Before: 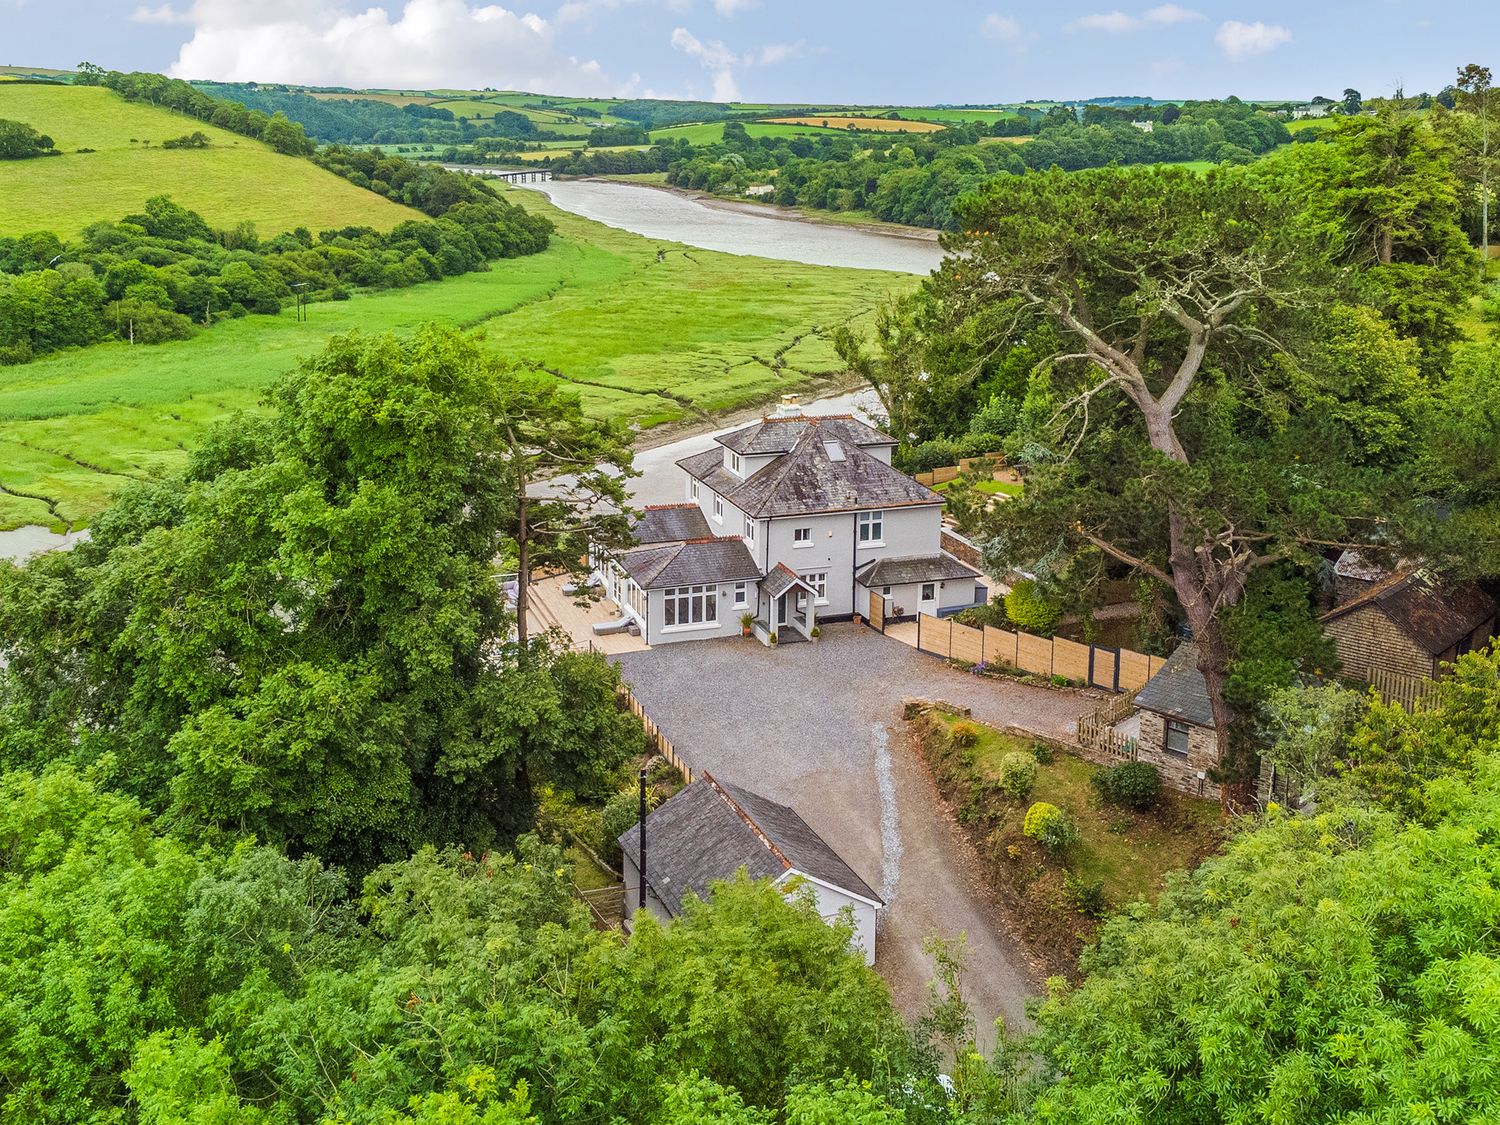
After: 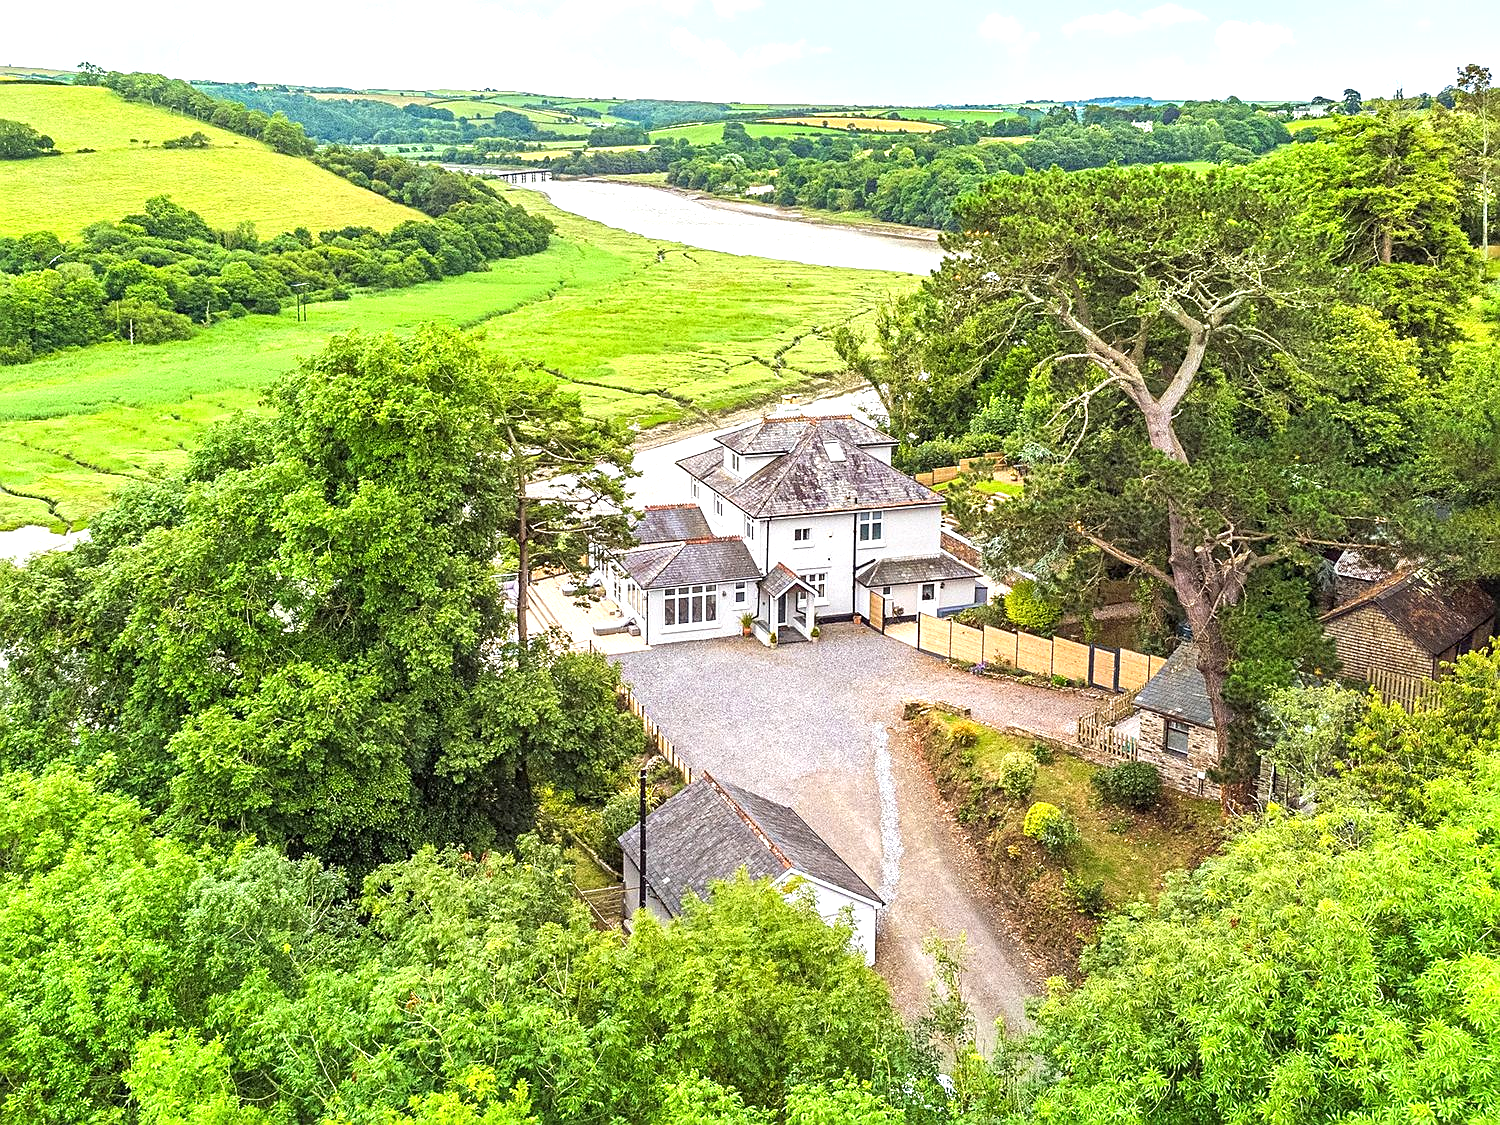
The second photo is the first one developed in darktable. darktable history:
exposure: black level correction 0, exposure 1.001 EV, compensate highlight preservation false
sharpen: on, module defaults
